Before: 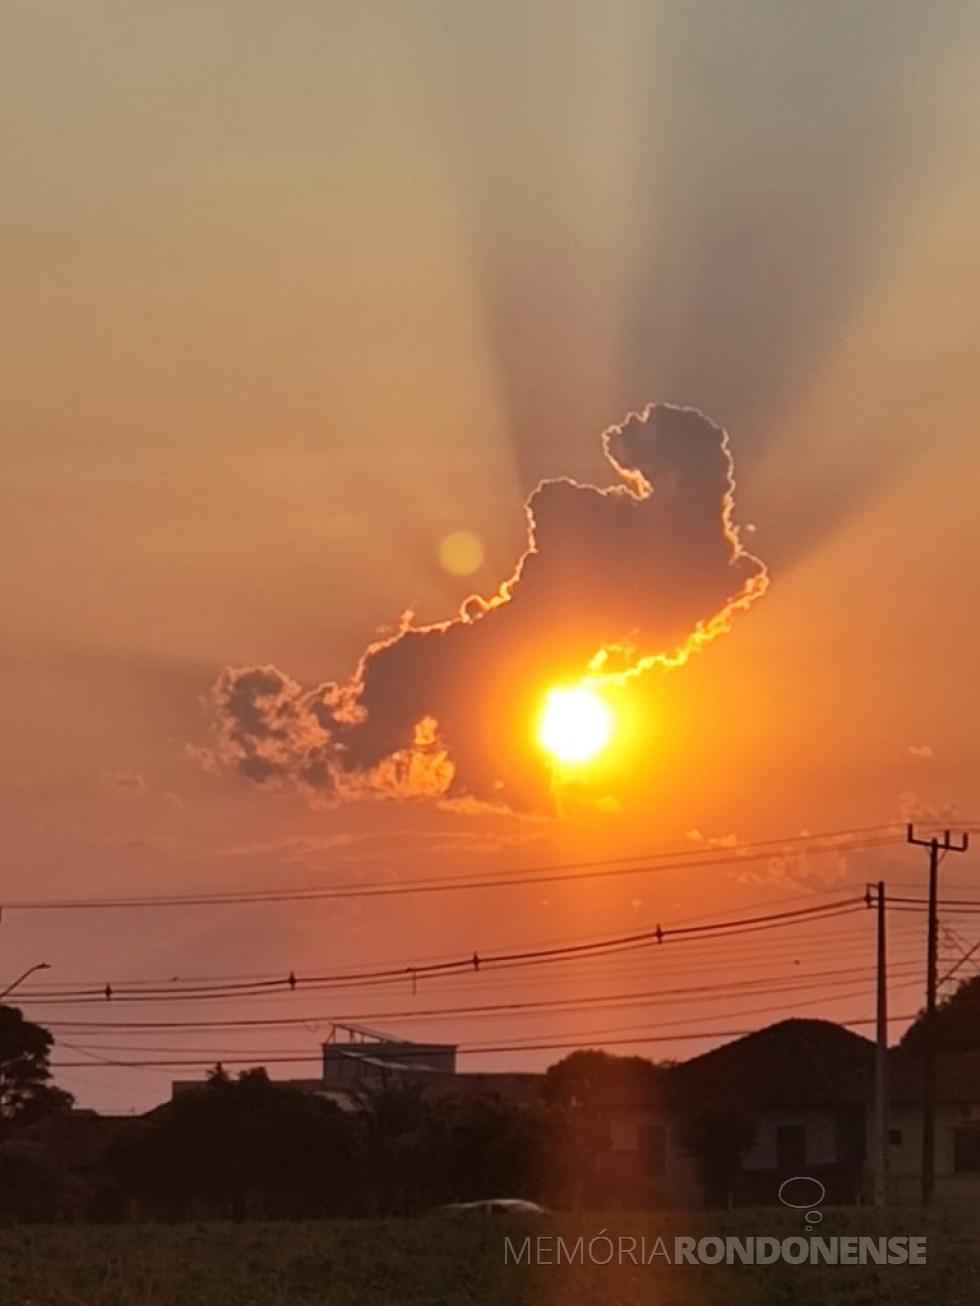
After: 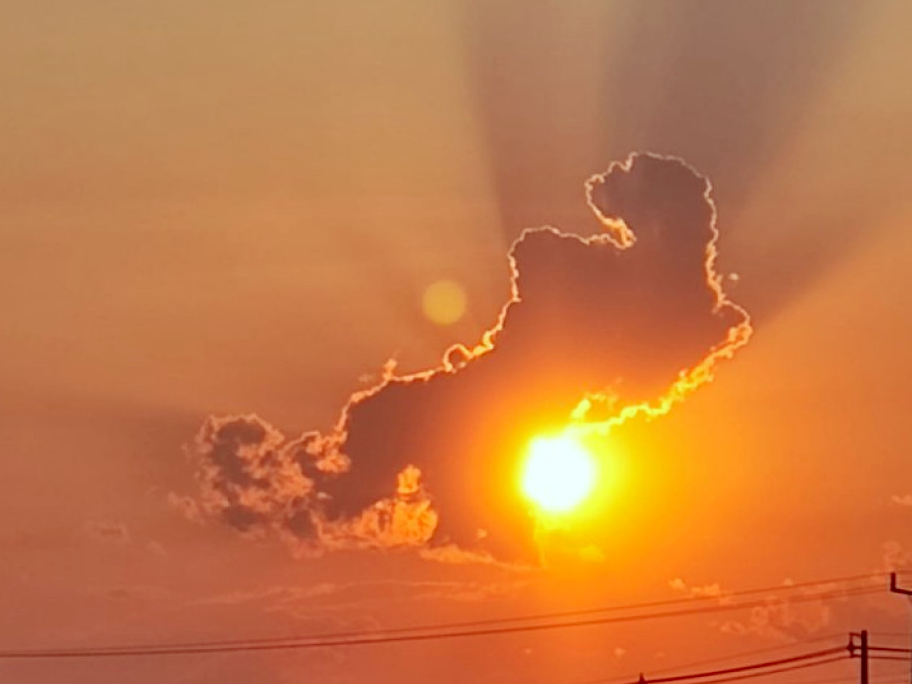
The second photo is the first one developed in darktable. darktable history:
crop: left 1.744%, top 19.225%, right 5.069%, bottom 28.357%
color correction: highlights a* -7.23, highlights b* -0.161, shadows a* 20.08, shadows b* 11.73
